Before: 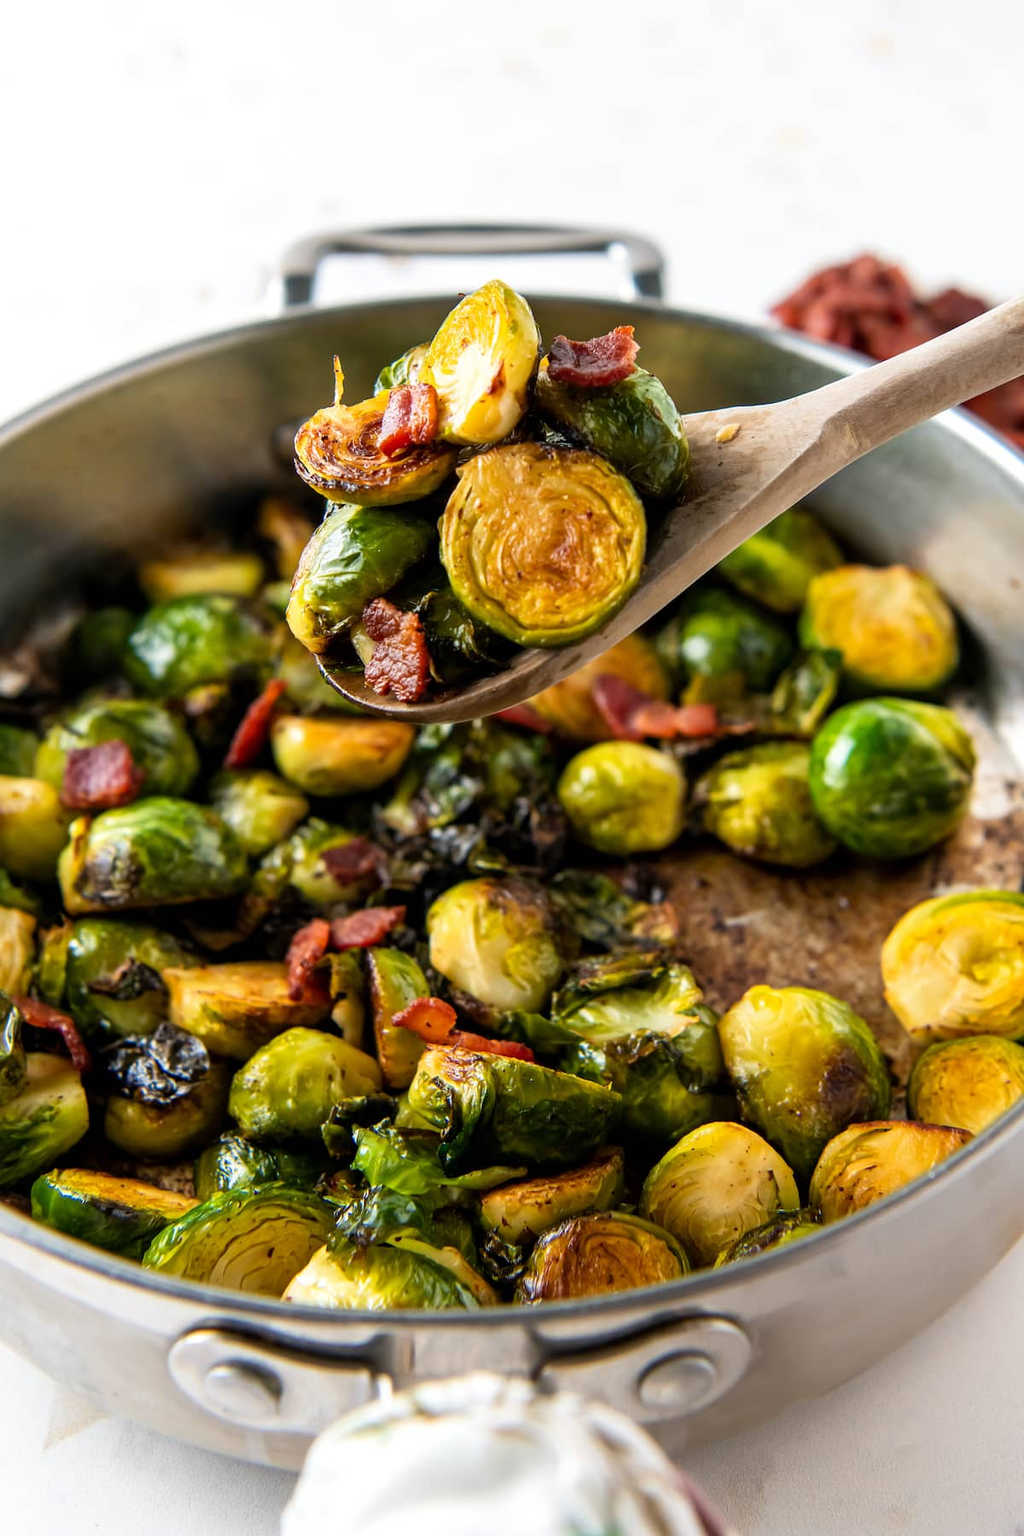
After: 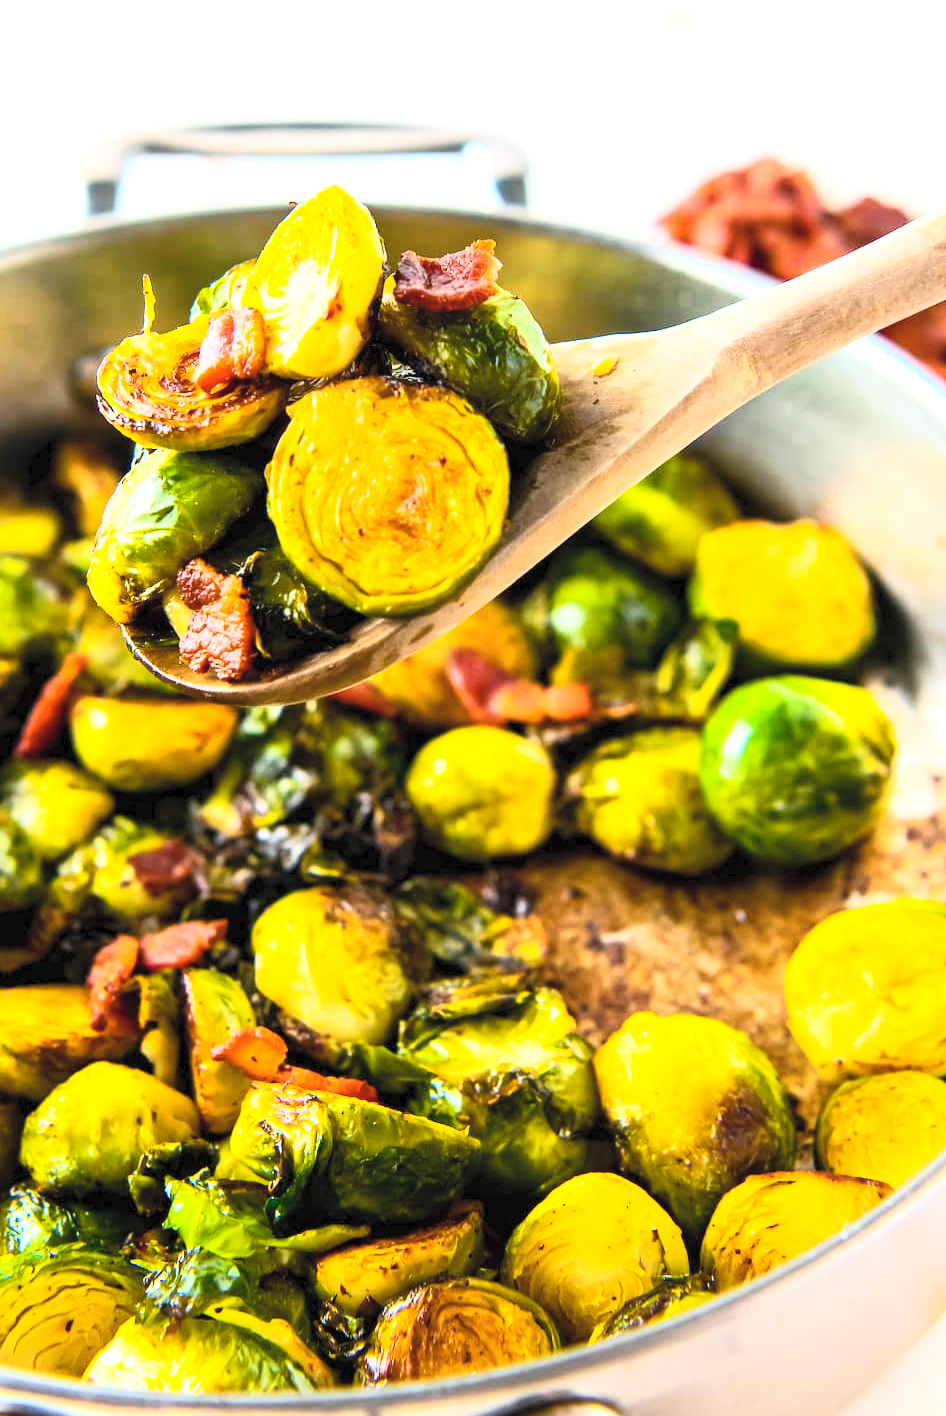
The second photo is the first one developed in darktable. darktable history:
exposure: exposure 0.496 EV, compensate highlight preservation false
contrast brightness saturation: contrast 0.39, brightness 0.53
crop and rotate: left 20.74%, top 7.912%, right 0.375%, bottom 13.378%
color balance rgb: linear chroma grading › global chroma 15%, perceptual saturation grading › global saturation 30%
